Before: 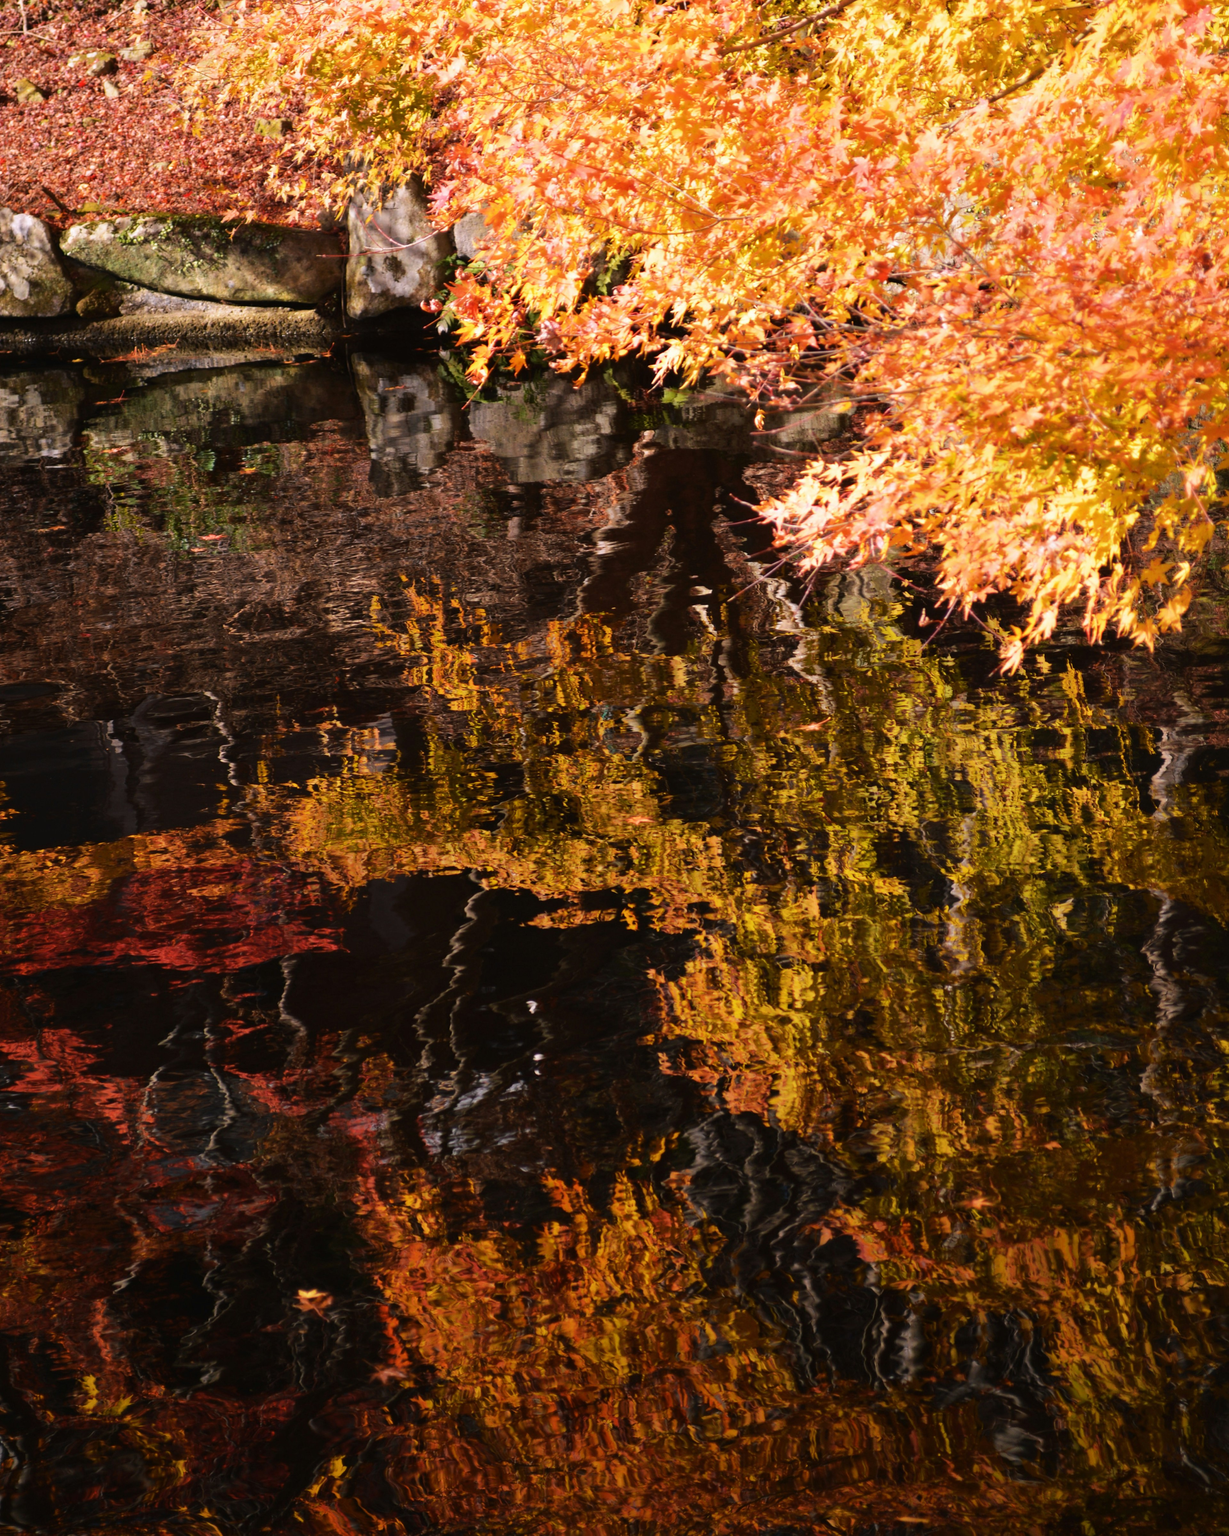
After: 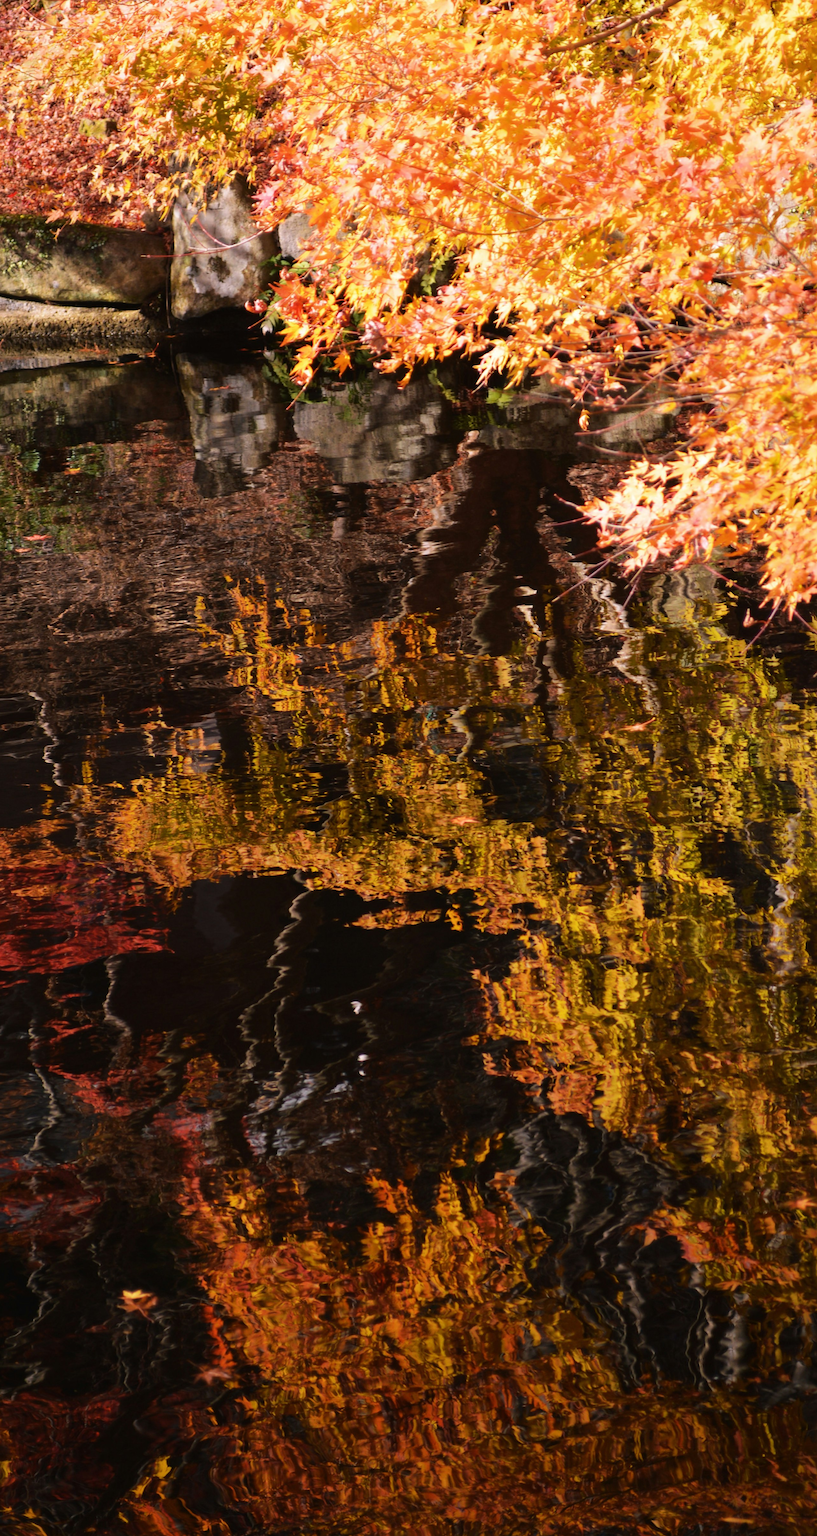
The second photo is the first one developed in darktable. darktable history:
tone equalizer: edges refinement/feathering 500, mask exposure compensation -1.57 EV, preserve details no
crop and rotate: left 14.306%, right 19.107%
